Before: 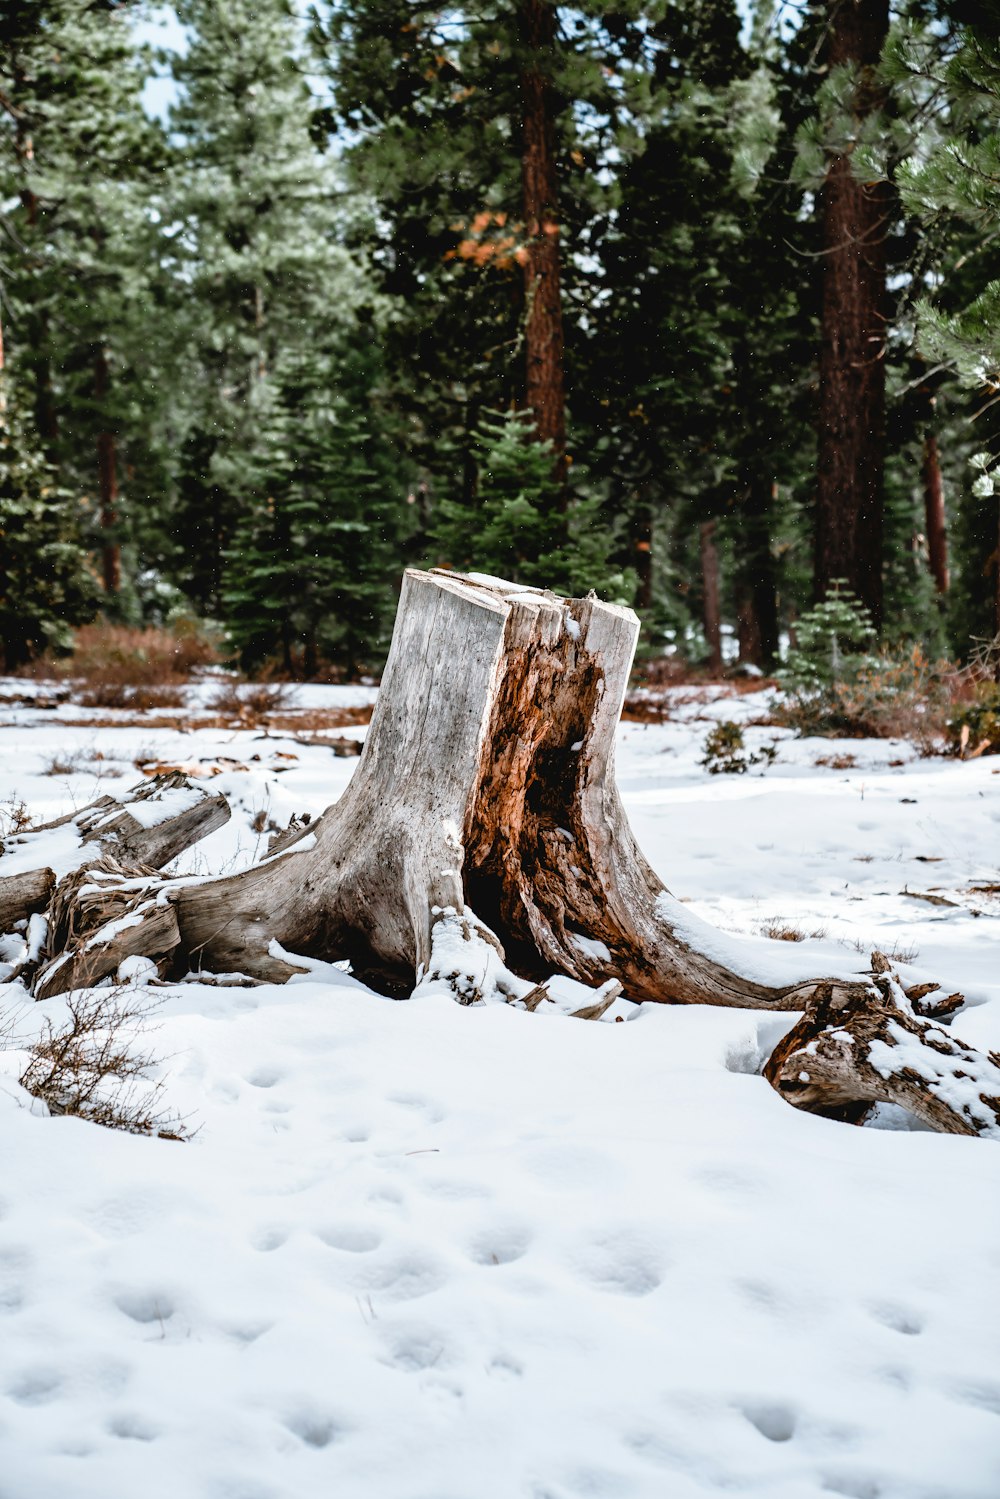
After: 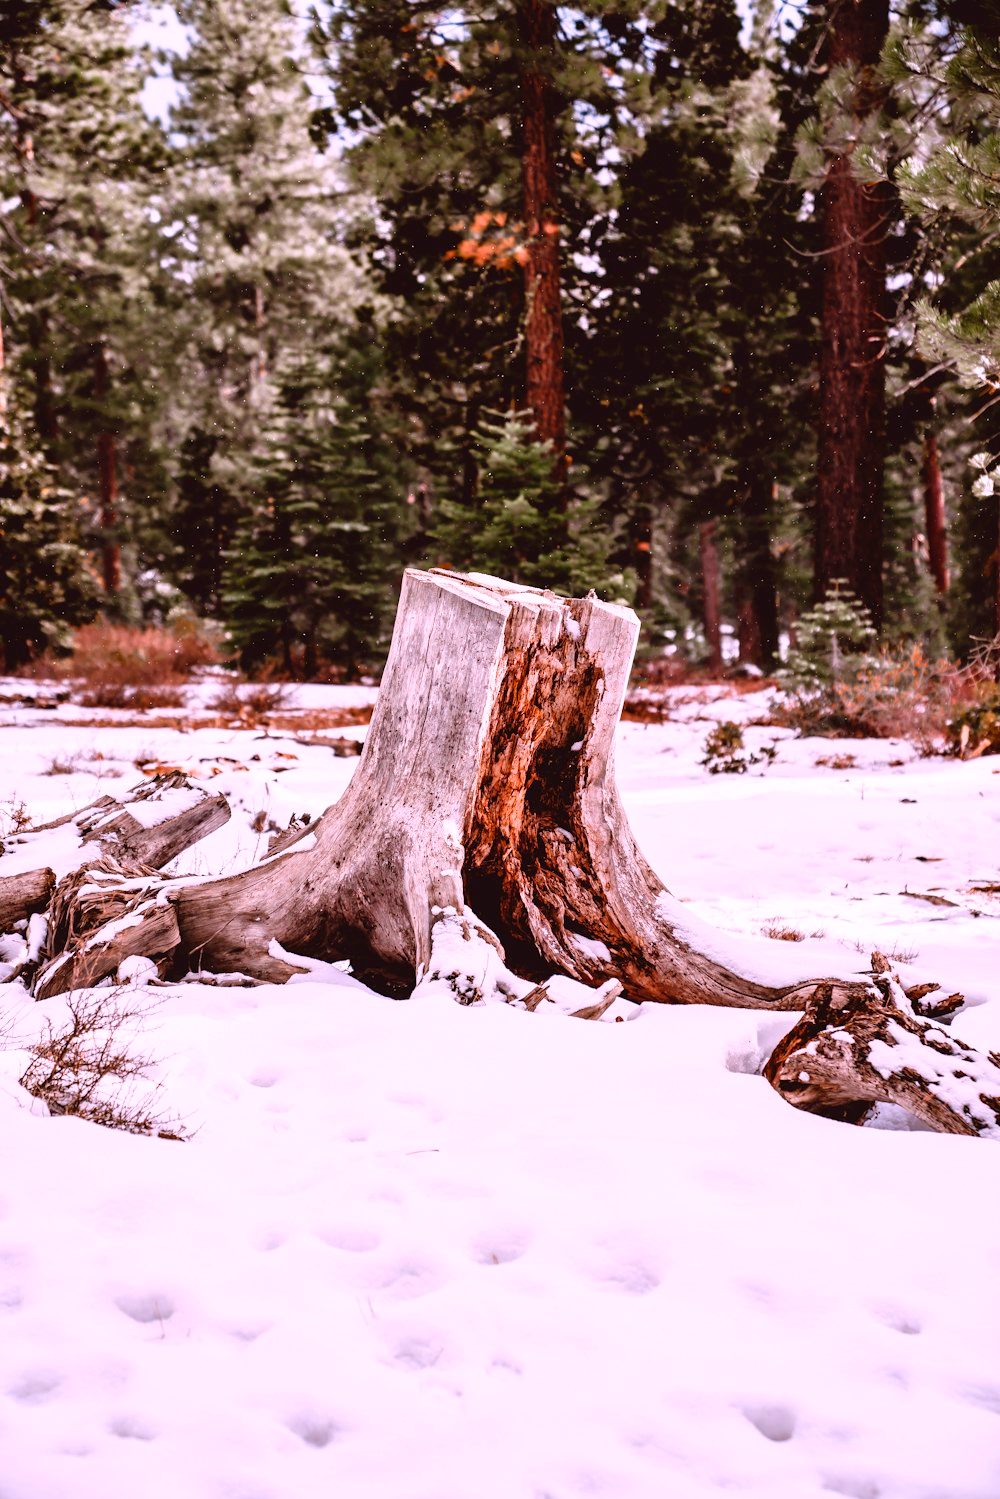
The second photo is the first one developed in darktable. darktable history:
white balance: red 1.188, blue 1.11
contrast brightness saturation: contrast 0.1, brightness 0.03, saturation 0.09
rgb levels: mode RGB, independent channels, levels [[0, 0.474, 1], [0, 0.5, 1], [0, 0.5, 1]]
